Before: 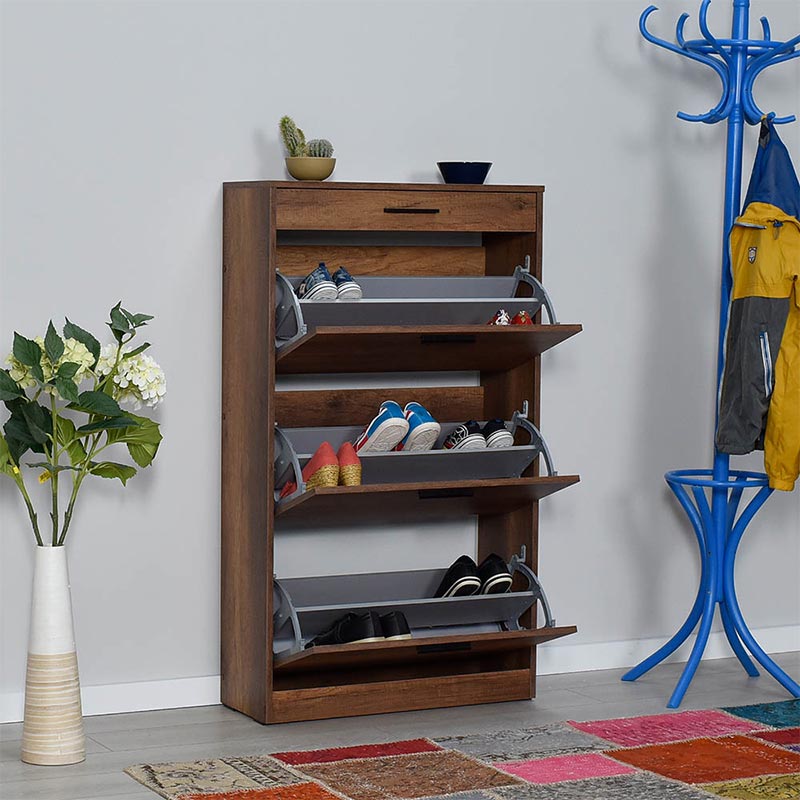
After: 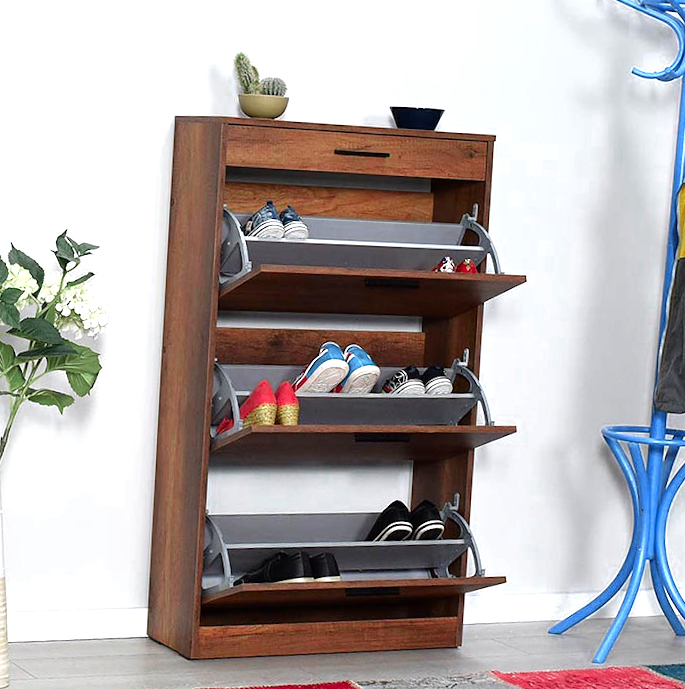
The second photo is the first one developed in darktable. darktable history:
tone equalizer: -8 EV -0.381 EV, -7 EV -0.403 EV, -6 EV -0.318 EV, -5 EV -0.241 EV, -3 EV 0.251 EV, -2 EV 0.34 EV, -1 EV 0.381 EV, +0 EV 0.405 EV, smoothing 1
exposure: exposure 0.516 EV, compensate highlight preservation false
crop and rotate: angle -2.85°, left 5.413%, top 5.207%, right 4.701%, bottom 4.446%
color zones: curves: ch0 [(0, 0.466) (0.128, 0.466) (0.25, 0.5) (0.375, 0.456) (0.5, 0.5) (0.625, 0.5) (0.737, 0.652) (0.875, 0.5)]; ch1 [(0, 0.603) (0.125, 0.618) (0.261, 0.348) (0.372, 0.353) (0.497, 0.363) (0.611, 0.45) (0.731, 0.427) (0.875, 0.518) (0.998, 0.652)]; ch2 [(0, 0.559) (0.125, 0.451) (0.253, 0.564) (0.37, 0.578) (0.5, 0.466) (0.625, 0.471) (0.731, 0.471) (0.88, 0.485)]
